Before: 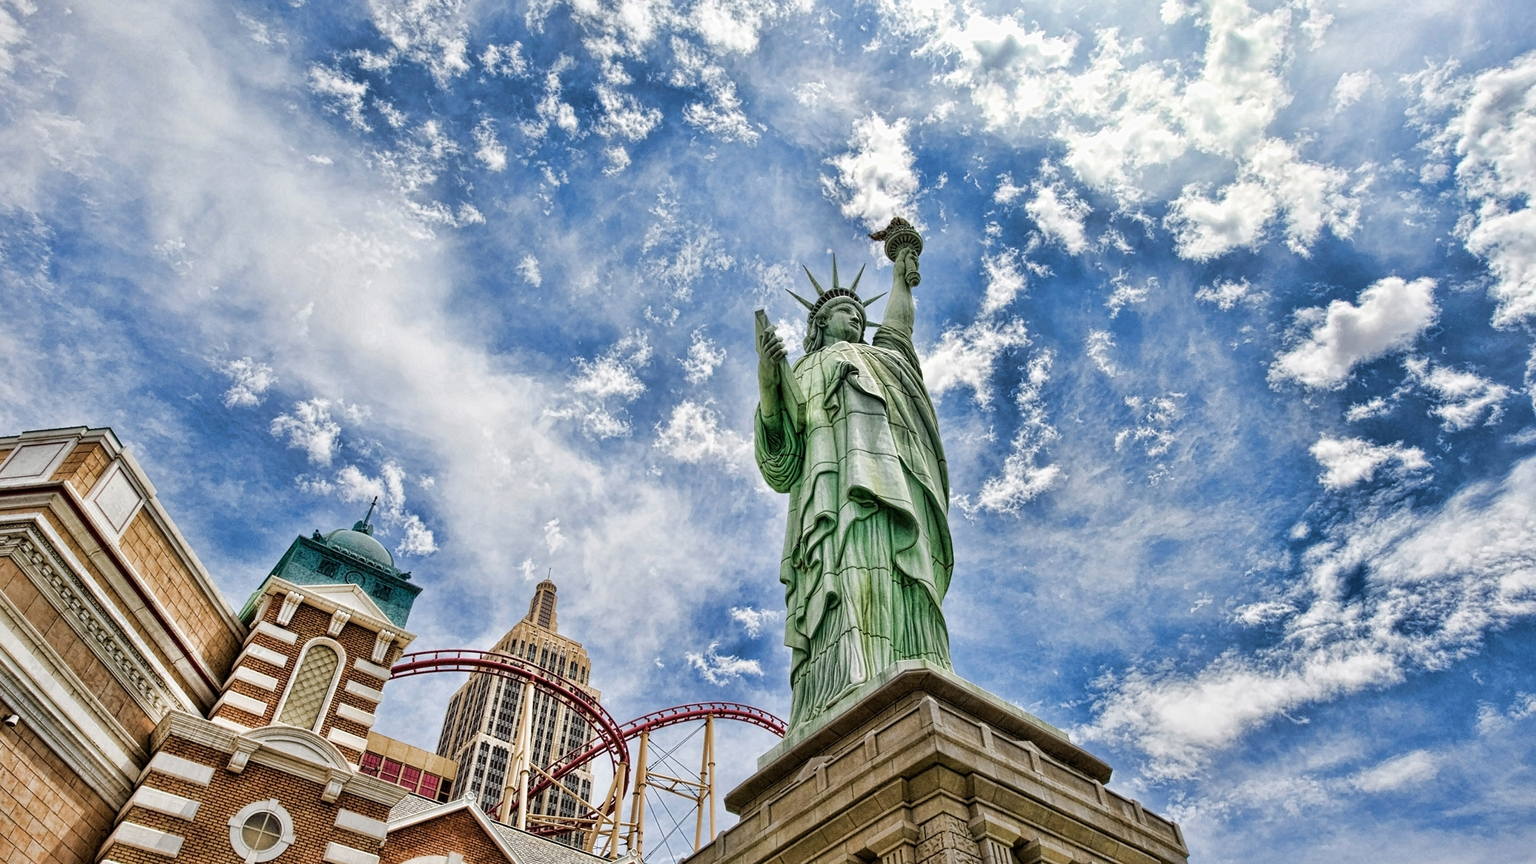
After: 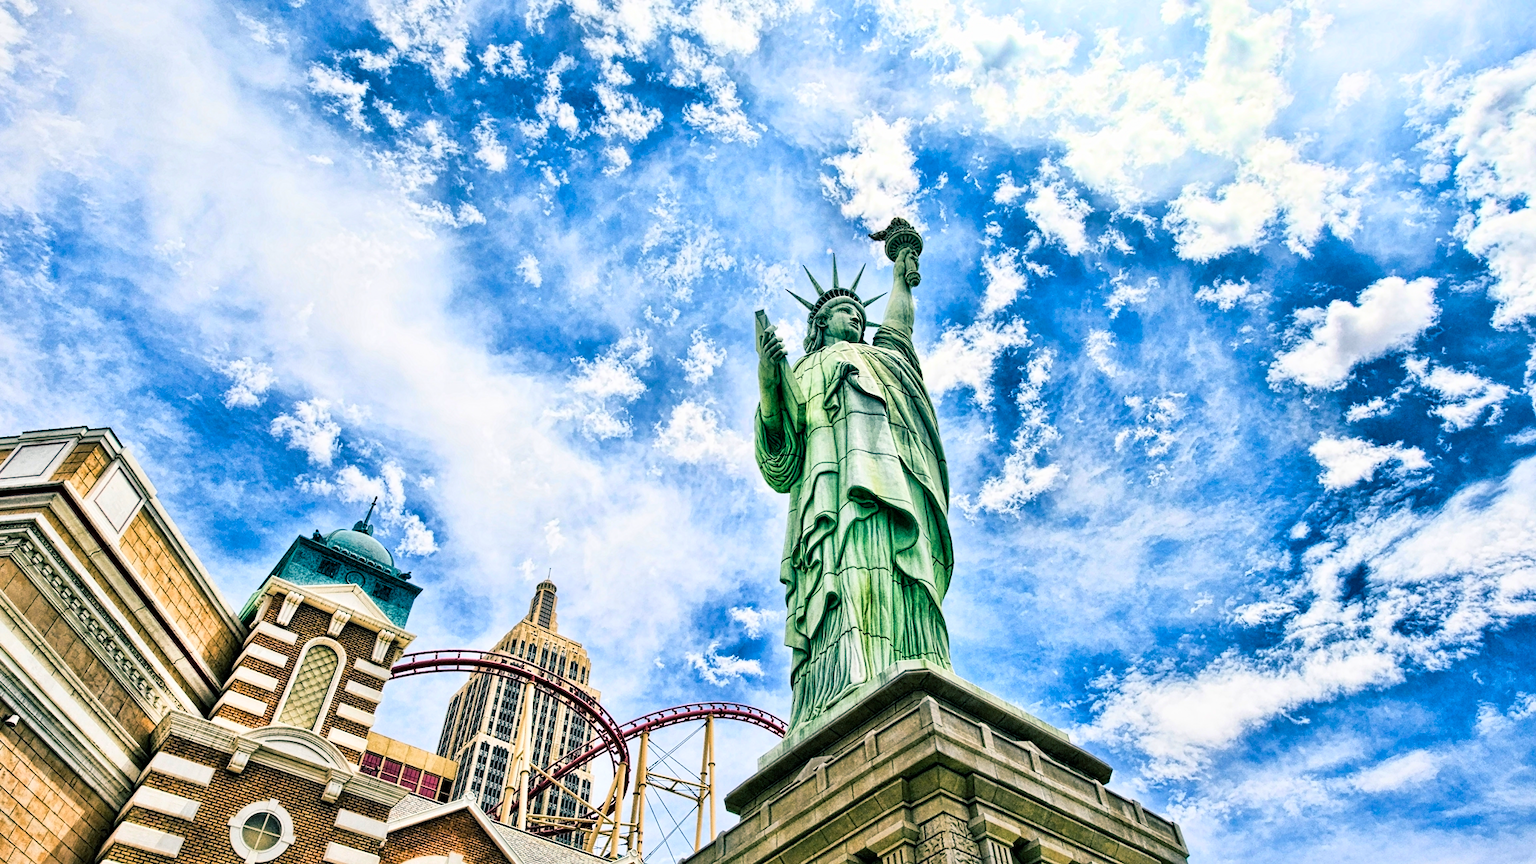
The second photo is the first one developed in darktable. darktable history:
color balance rgb: shadows lift › luminance -28.72%, shadows lift › chroma 10.1%, shadows lift › hue 230.24°, perceptual saturation grading › global saturation 19.511%, global vibrance 19.623%
base curve: curves: ch0 [(0, 0) (0.005, 0.002) (0.193, 0.295) (0.399, 0.664) (0.75, 0.928) (1, 1)]
